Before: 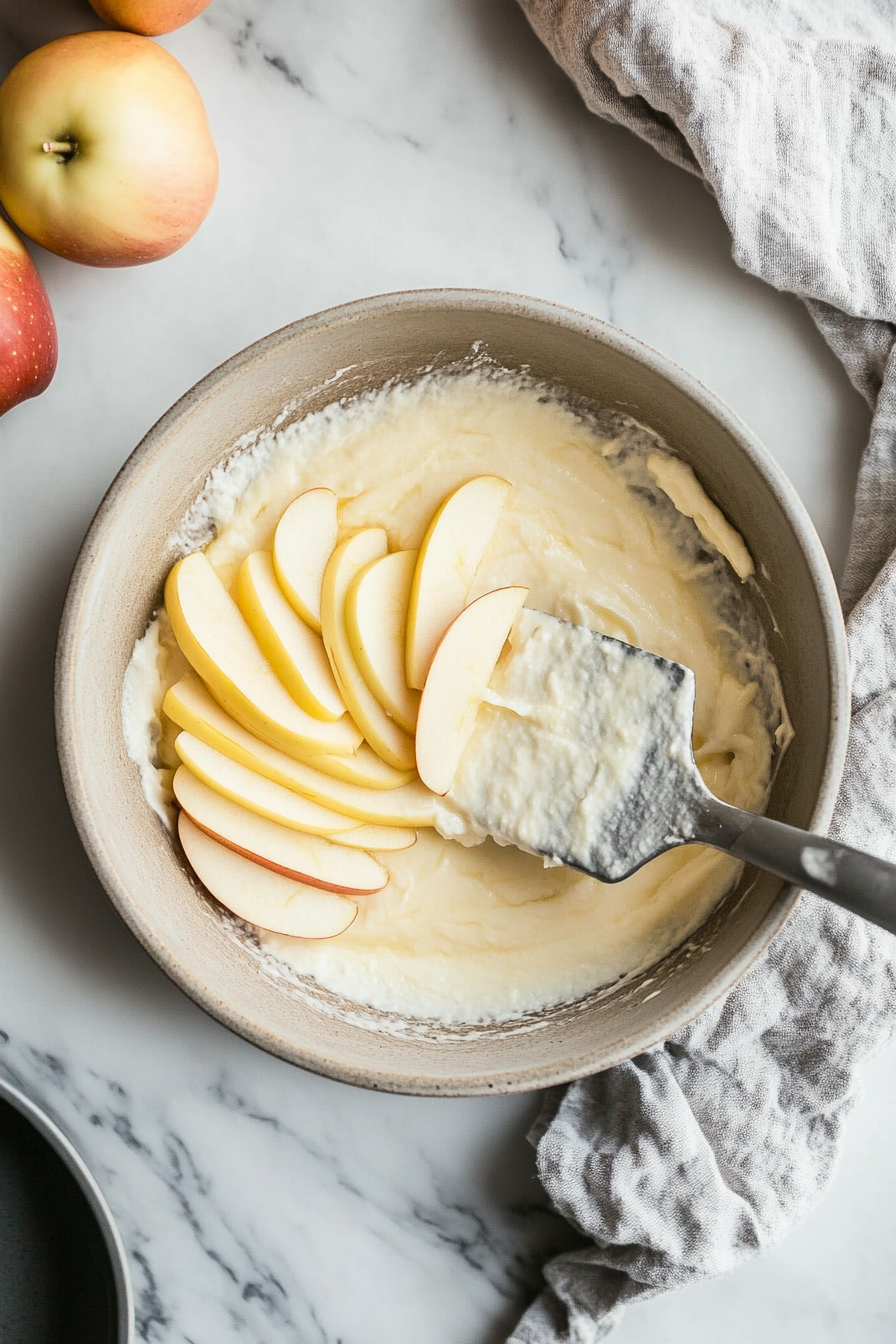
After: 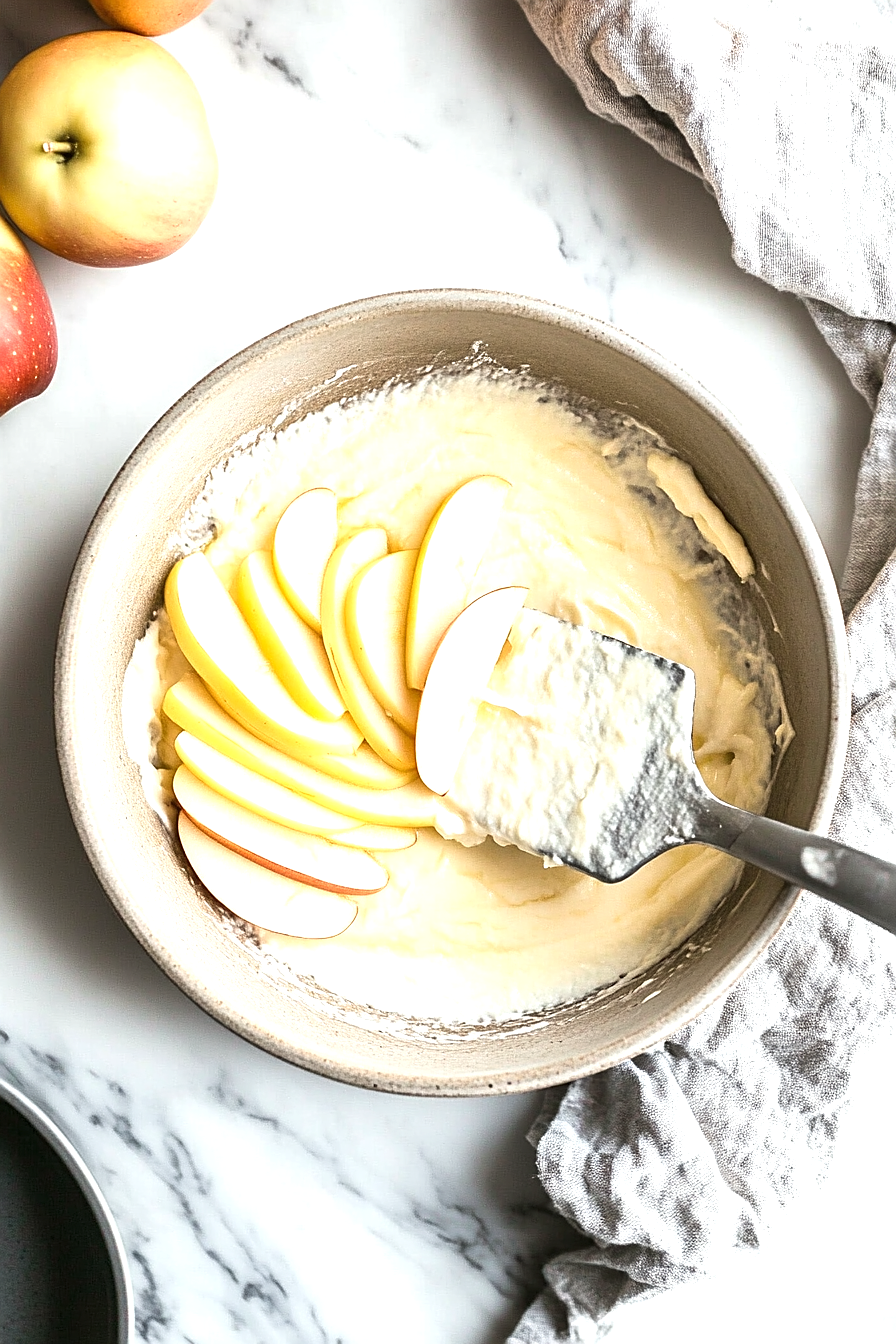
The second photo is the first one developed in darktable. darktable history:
exposure: exposure 0.776 EV, compensate exposure bias true, compensate highlight preservation false
sharpen: on, module defaults
